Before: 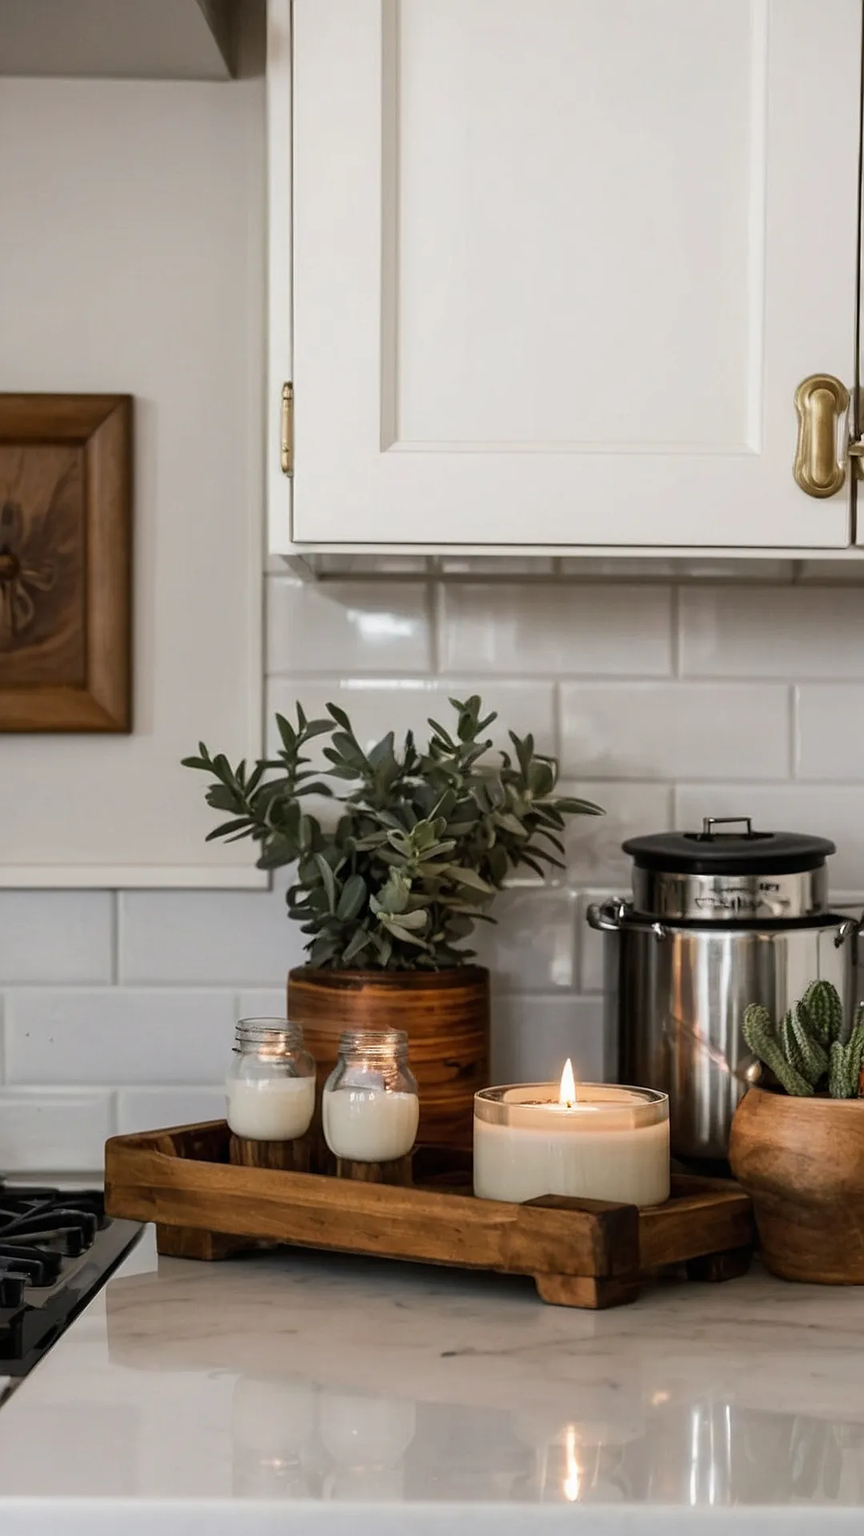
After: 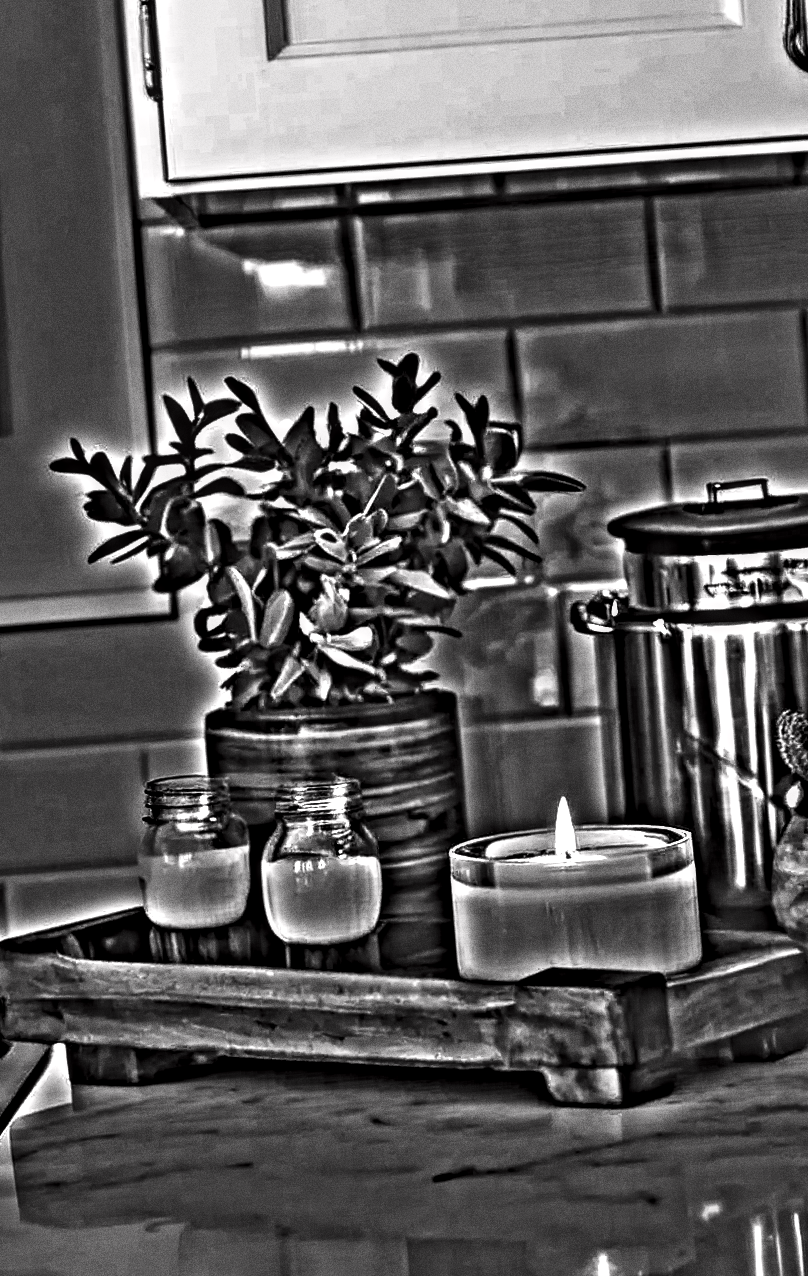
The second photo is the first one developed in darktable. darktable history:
contrast brightness saturation: contrast -0.03, brightness -0.59, saturation -1
local contrast: highlights 60%, shadows 60%, detail 160%
grain: coarseness 8.68 ISO, strength 31.94%
exposure: black level correction 0, exposure 1.2 EV, compensate highlight preservation false
crop: left 16.871%, top 22.857%, right 9.116%
tone curve: curves: ch0 [(0, 0) (0.739, 0.837) (1, 1)]; ch1 [(0, 0) (0.226, 0.261) (0.383, 0.397) (0.462, 0.473) (0.498, 0.502) (0.521, 0.52) (0.578, 0.57) (1, 1)]; ch2 [(0, 0) (0.438, 0.456) (0.5, 0.5) (0.547, 0.557) (0.597, 0.58) (0.629, 0.603) (1, 1)], color space Lab, independent channels, preserve colors none
rotate and perspective: rotation -4.57°, crop left 0.054, crop right 0.944, crop top 0.087, crop bottom 0.914
highpass: sharpness 49.79%, contrast boost 49.79%
